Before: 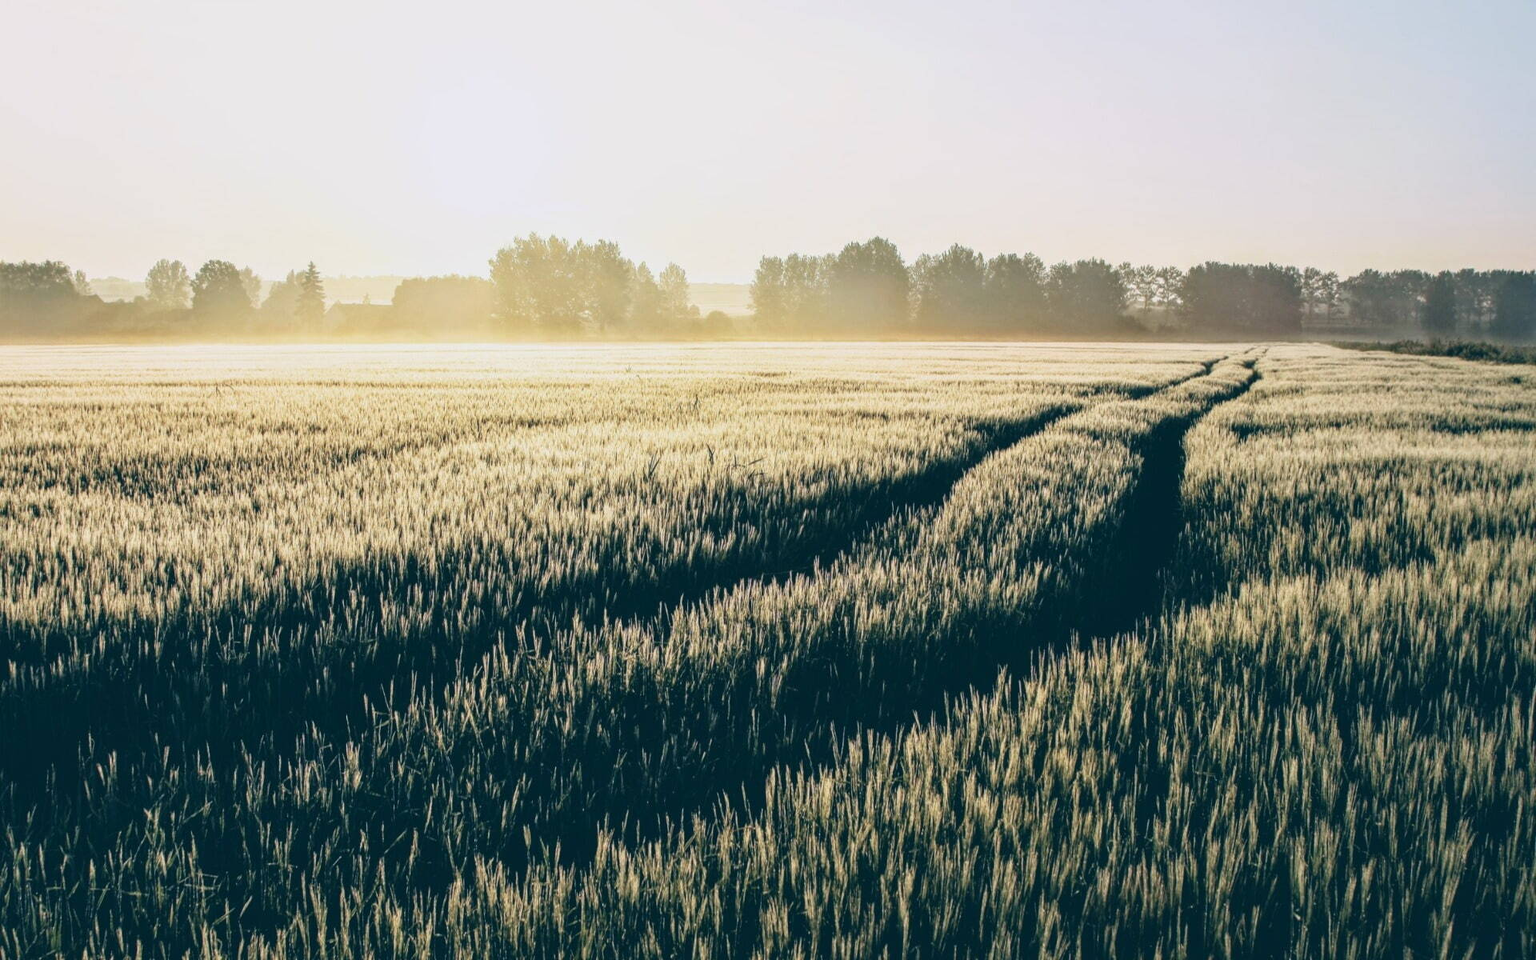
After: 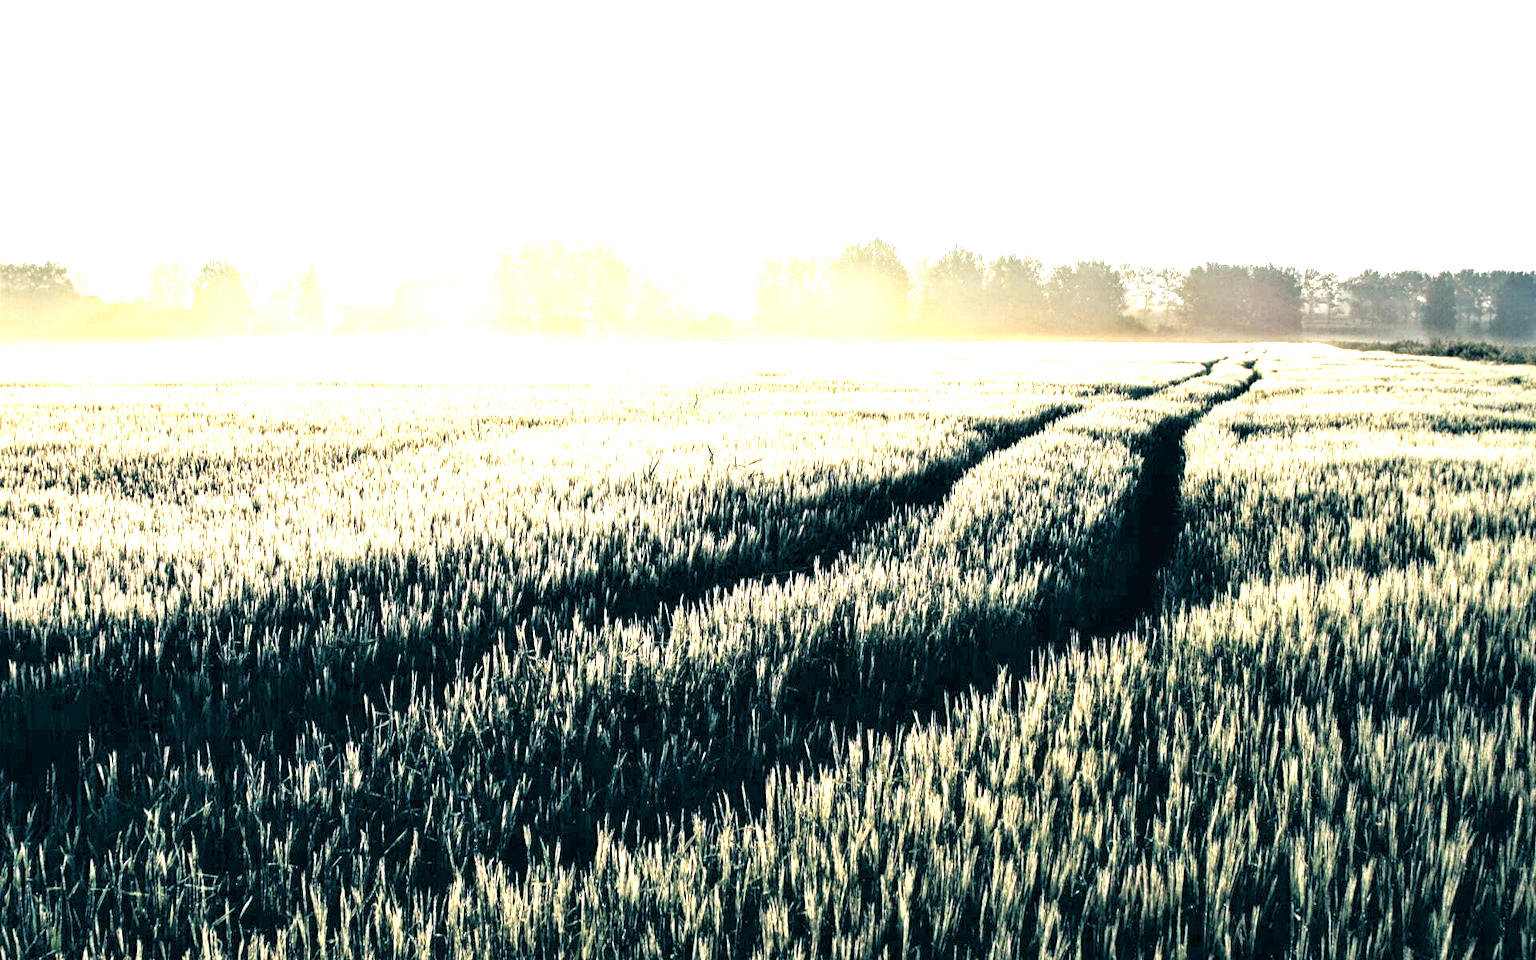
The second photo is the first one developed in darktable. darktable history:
color calibration: illuminant same as pipeline (D50), adaptation none (bypass), gamut compression 1.72
exposure: black level correction 0, exposure 1.45 EV, compensate exposure bias true, compensate highlight preservation false
rgb levels: levels [[0.034, 0.472, 0.904], [0, 0.5, 1], [0, 0.5, 1]]
